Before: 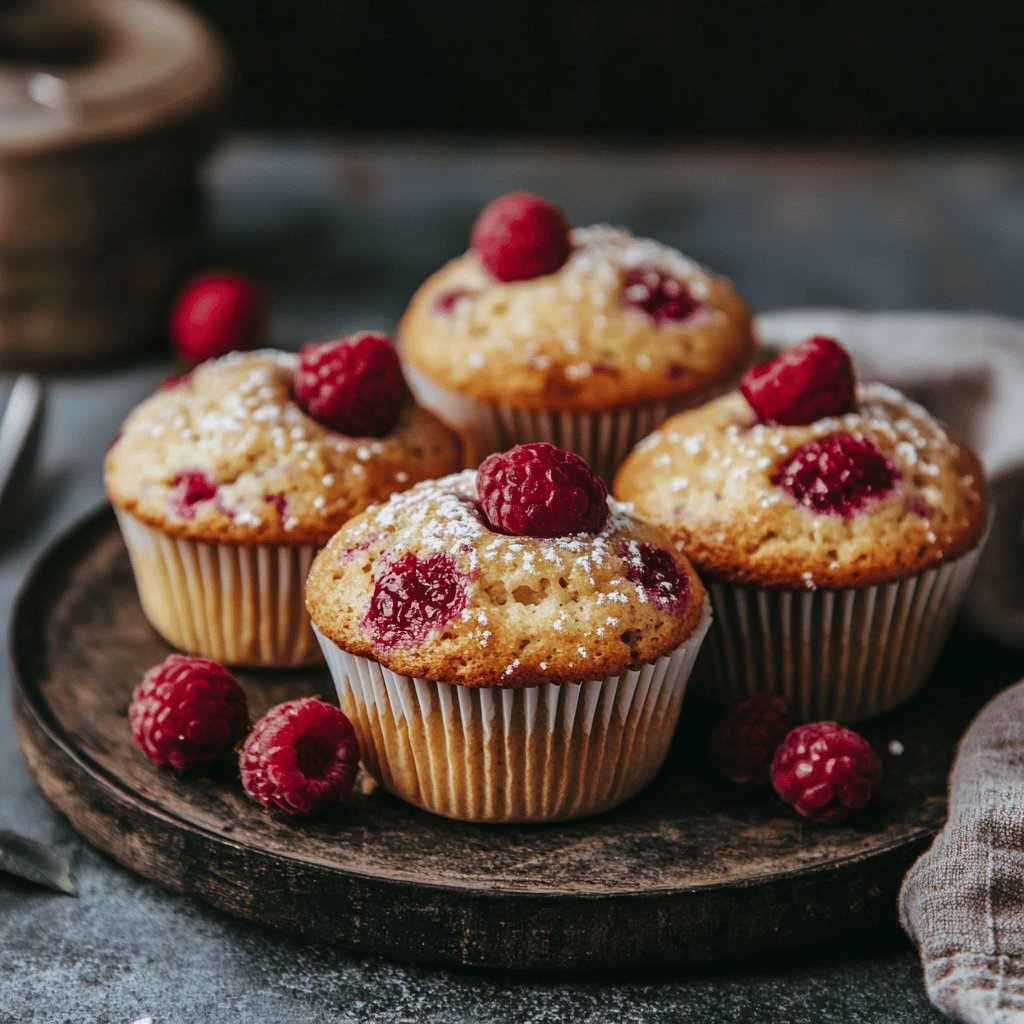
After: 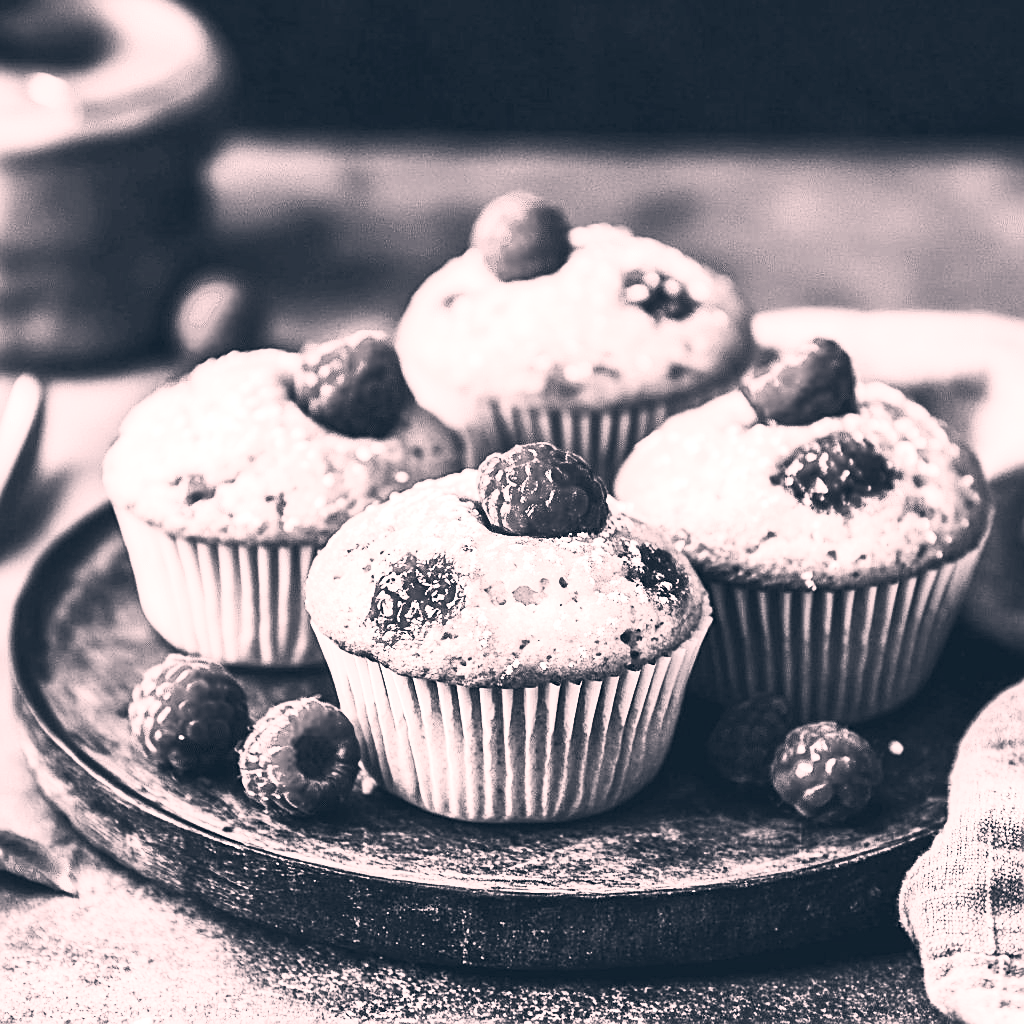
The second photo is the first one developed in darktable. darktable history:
contrast brightness saturation: contrast 0.539, brightness 0.467, saturation -0.99
color correction: highlights a* 14.4, highlights b* 6.13, shadows a* -5.8, shadows b* -15.49, saturation 0.857
sharpen: on, module defaults
exposure: black level correction 0, exposure 1.4 EV, compensate highlight preservation false
color balance rgb: perceptual saturation grading › global saturation 19.947%, global vibrance 20%
